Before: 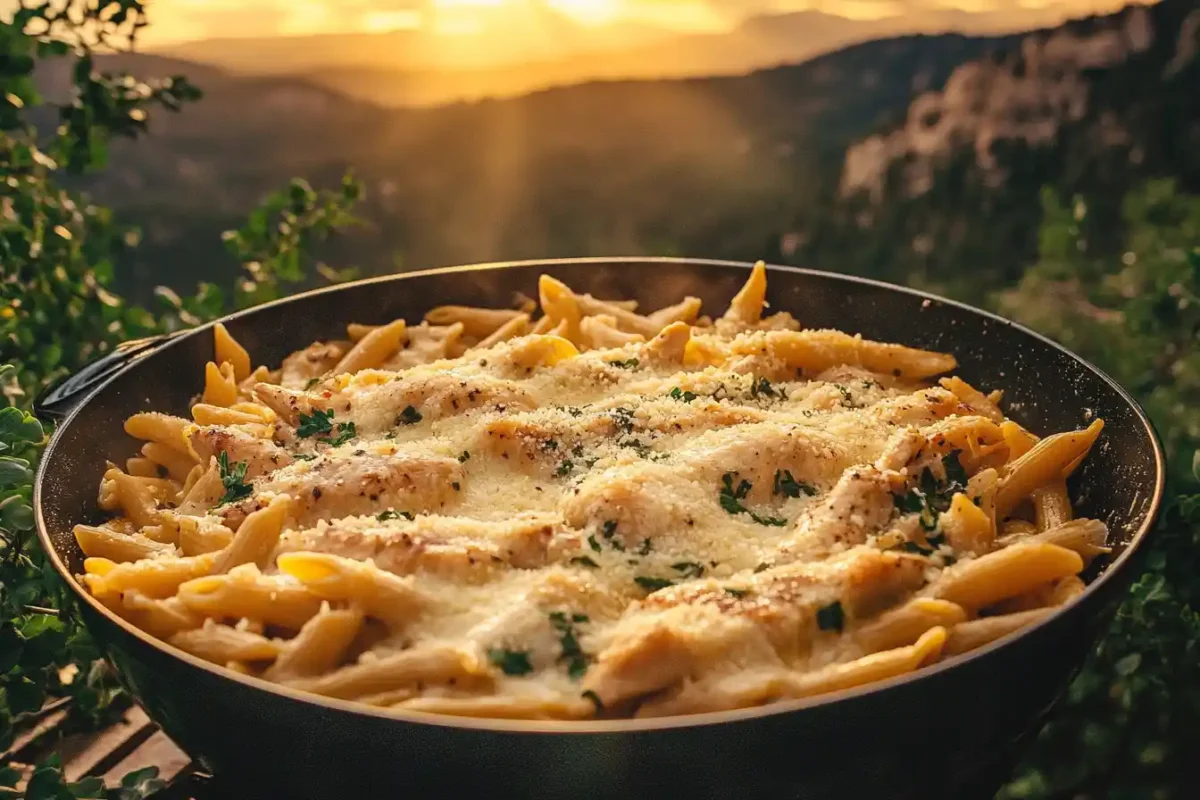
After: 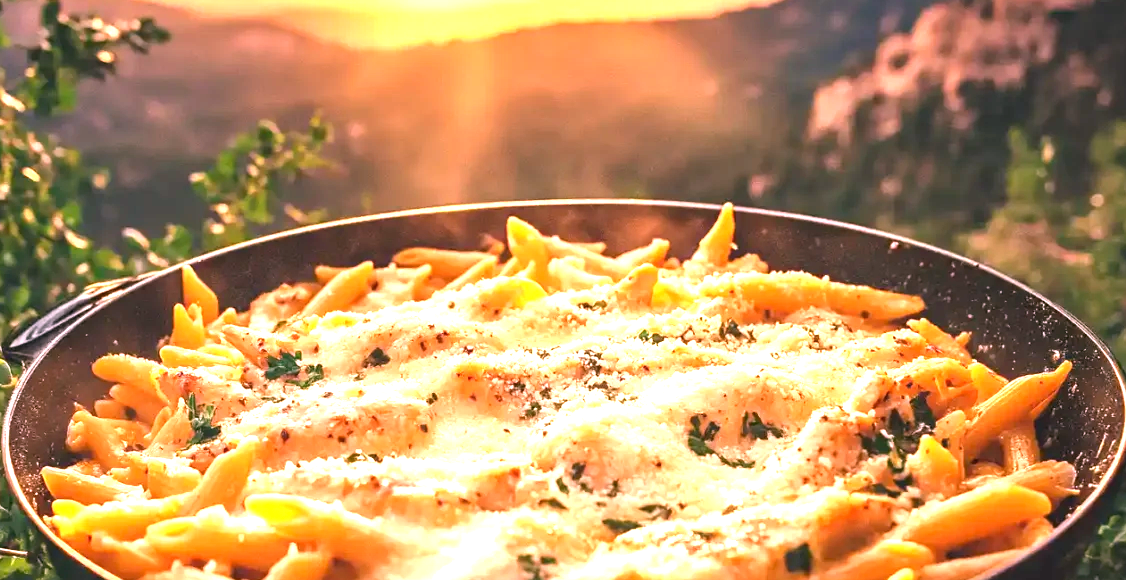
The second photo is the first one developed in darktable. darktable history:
exposure: black level correction 0, exposure 1.45 EV, compensate exposure bias true, compensate highlight preservation false
crop: left 2.737%, top 7.287%, right 3.421%, bottom 20.179%
white balance: red 1.188, blue 1.11
